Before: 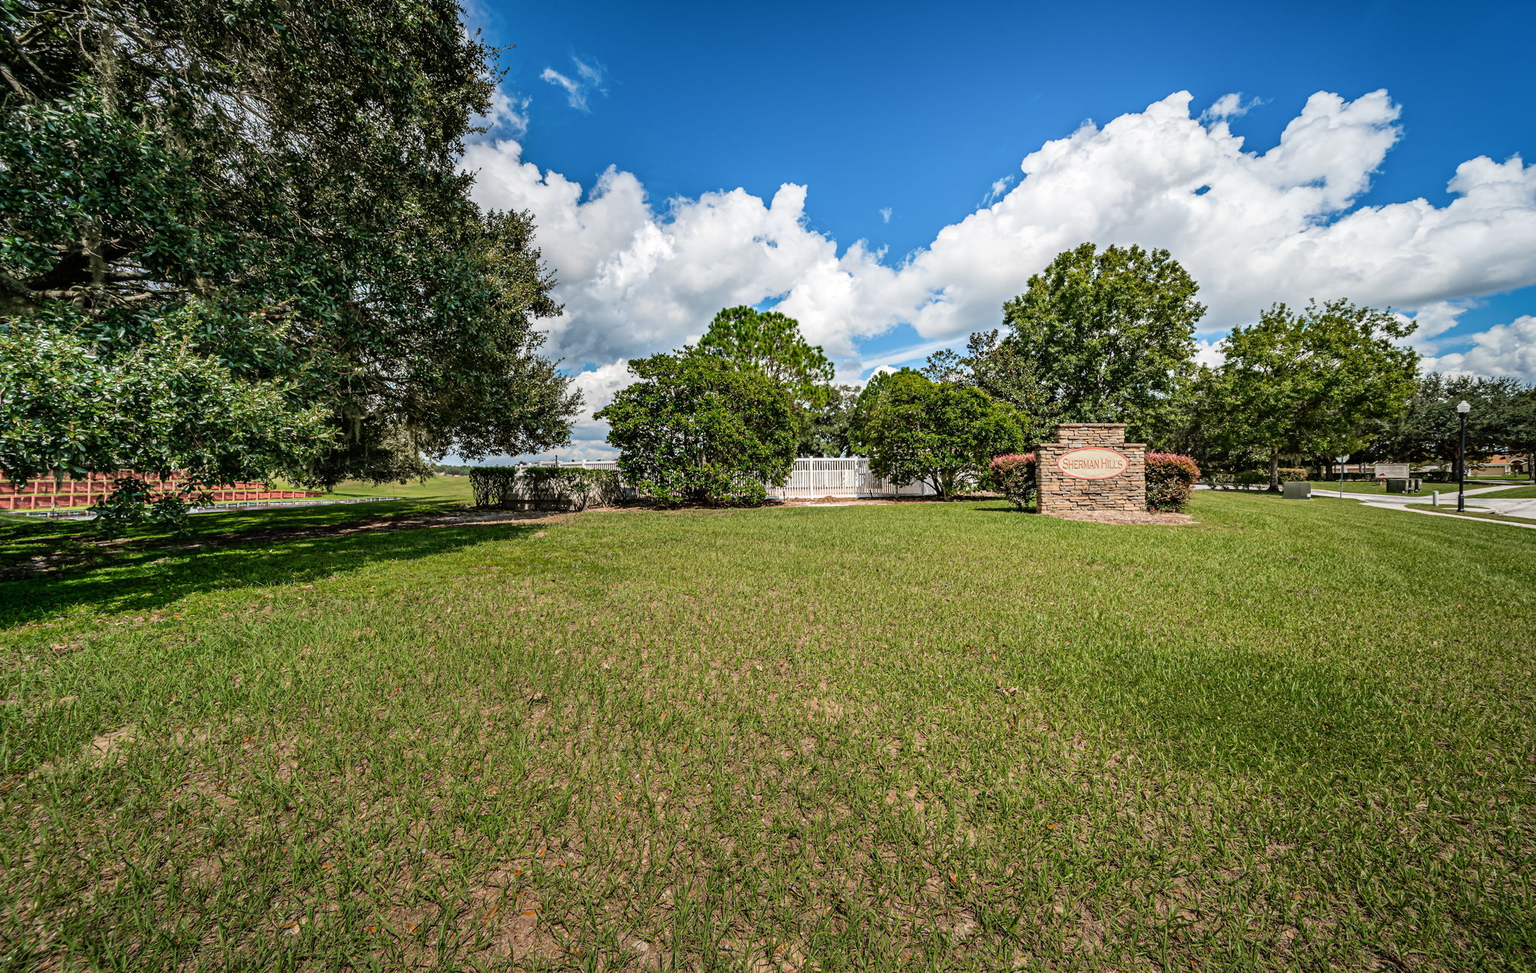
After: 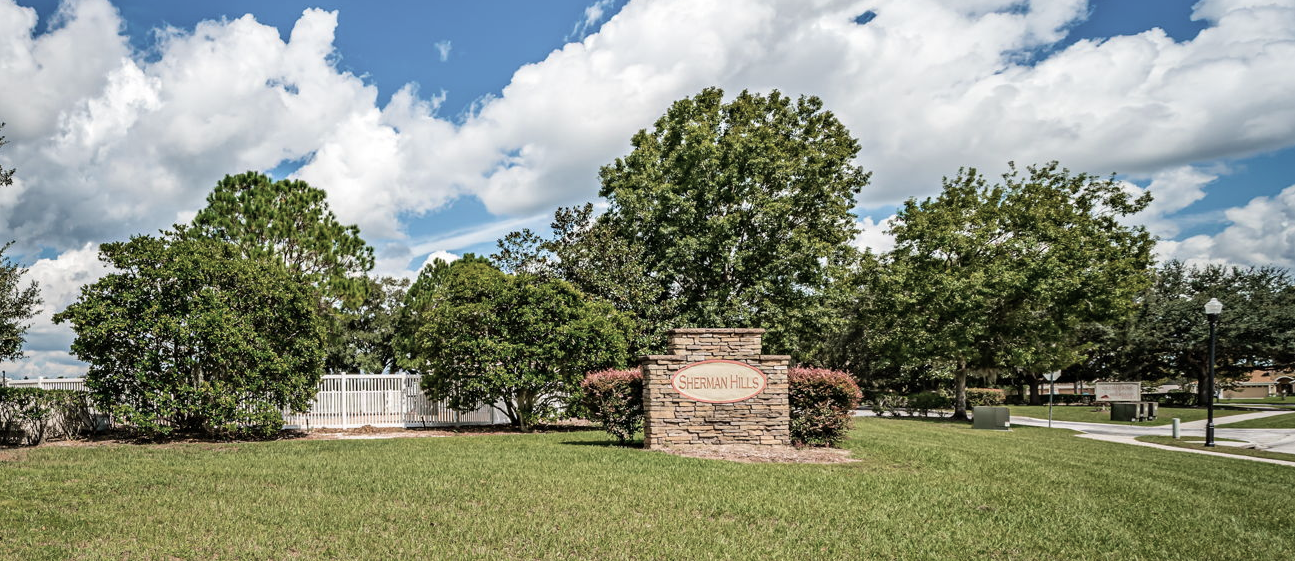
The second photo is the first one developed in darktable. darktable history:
color correction: highlights b* -0.004, saturation 0.622
crop: left 36.06%, top 18.225%, right 0.697%, bottom 38.508%
velvia: on, module defaults
